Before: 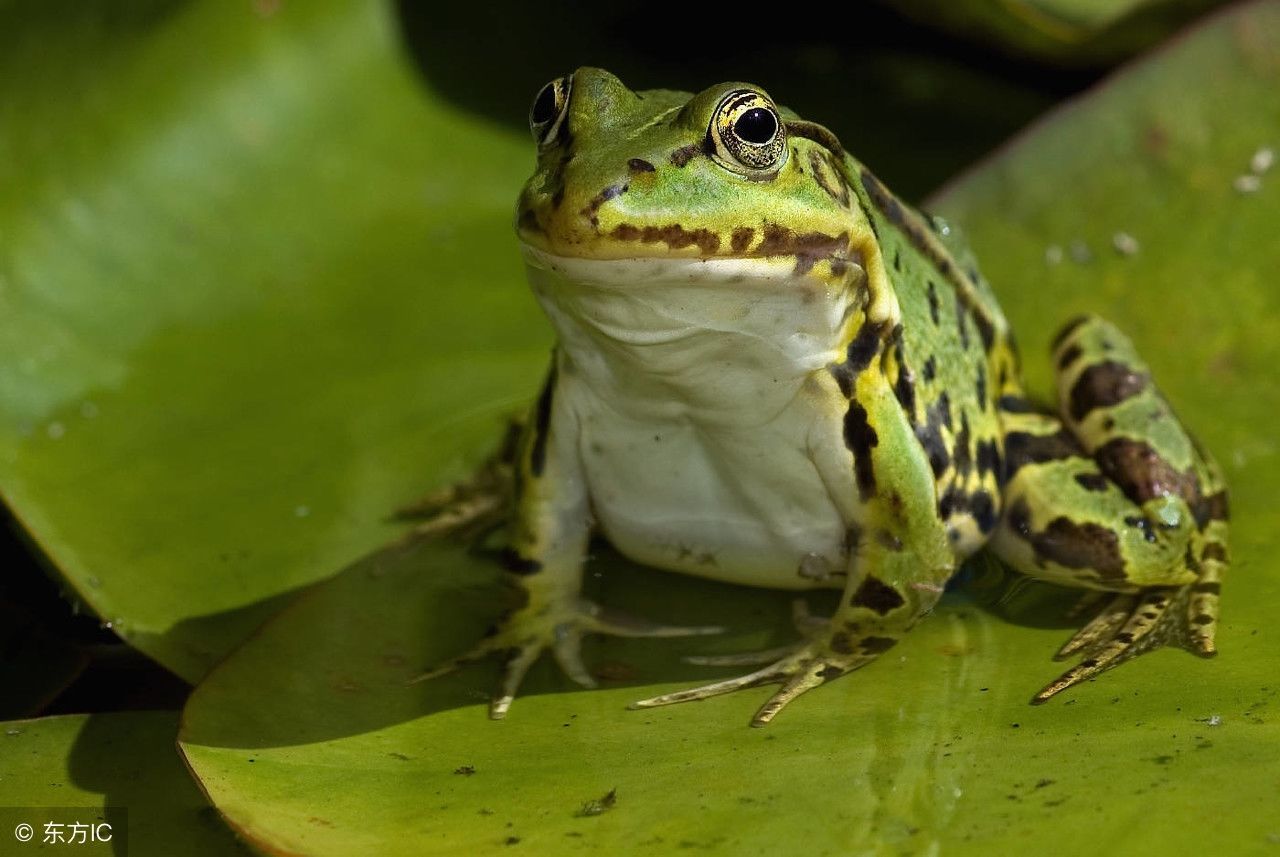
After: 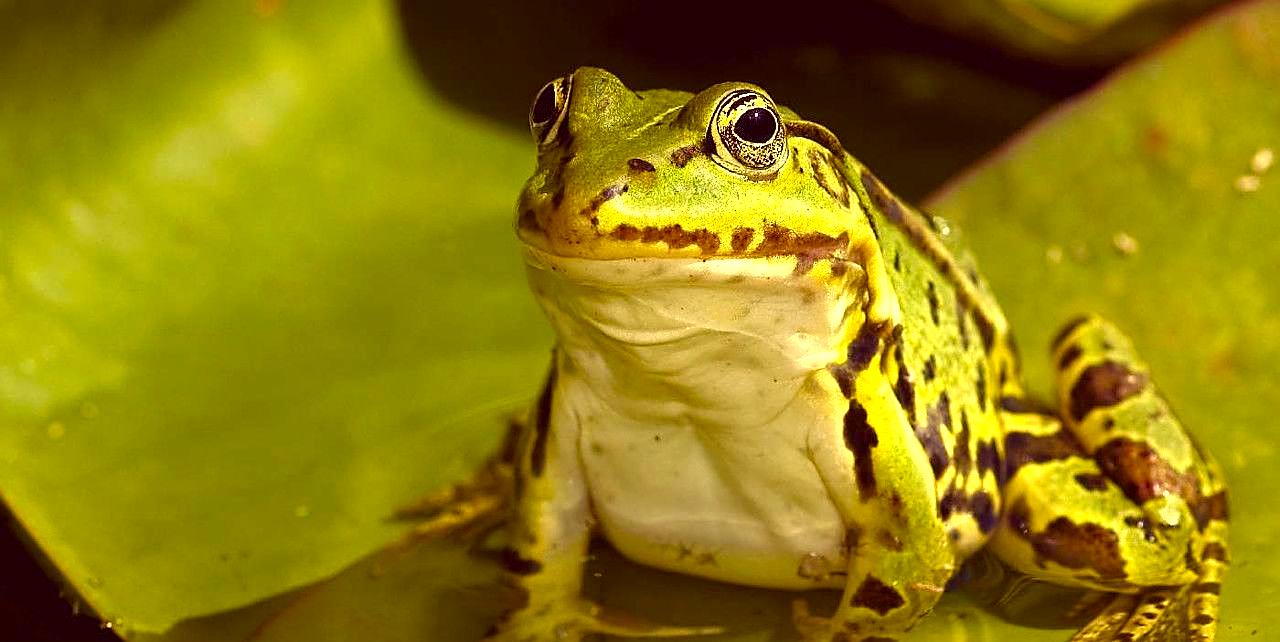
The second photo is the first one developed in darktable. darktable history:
crop: bottom 24.979%
exposure: black level correction 0, exposure 1 EV, compensate highlight preservation false
sharpen: amount 0.492
color balance rgb: shadows lift › luminance 0.318%, shadows lift › chroma 6.9%, shadows lift › hue 299.9°, perceptual saturation grading › global saturation 0.414%, perceptual saturation grading › highlights -17.003%, perceptual saturation grading › mid-tones 33.538%, perceptual saturation grading › shadows 50.487%, global vibrance 10.763%
color correction: highlights a* 10.03, highlights b* 38.89, shadows a* 14.07, shadows b* 3.68
